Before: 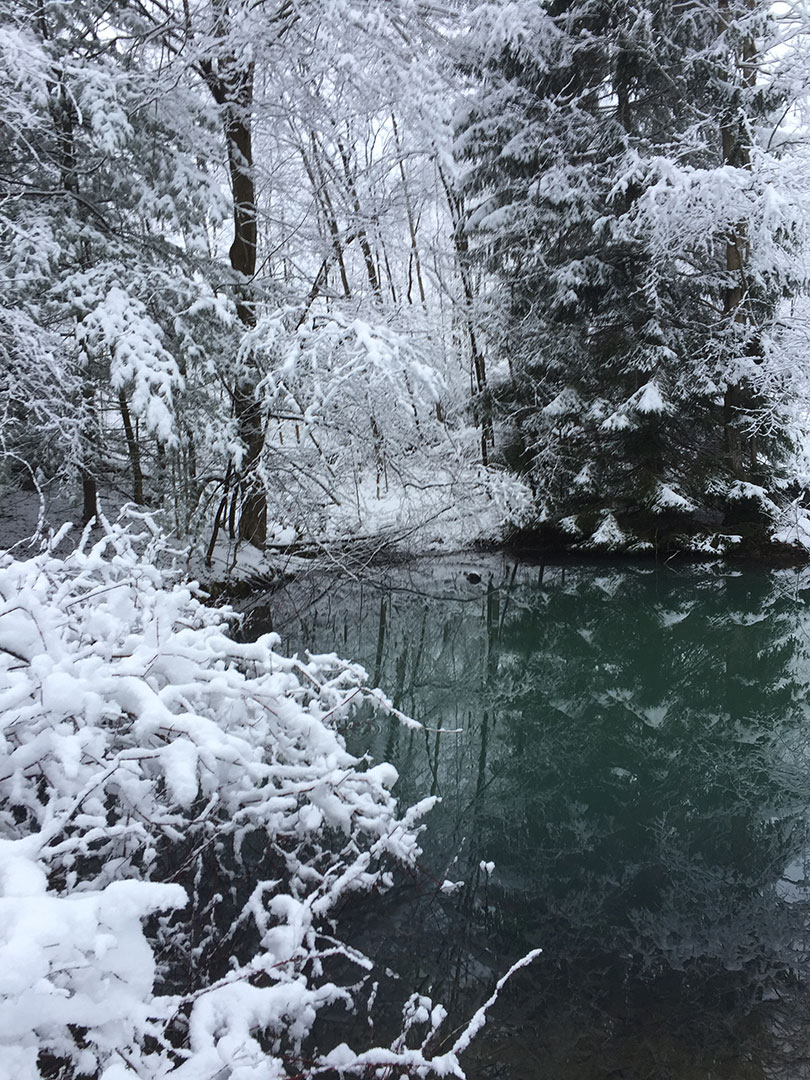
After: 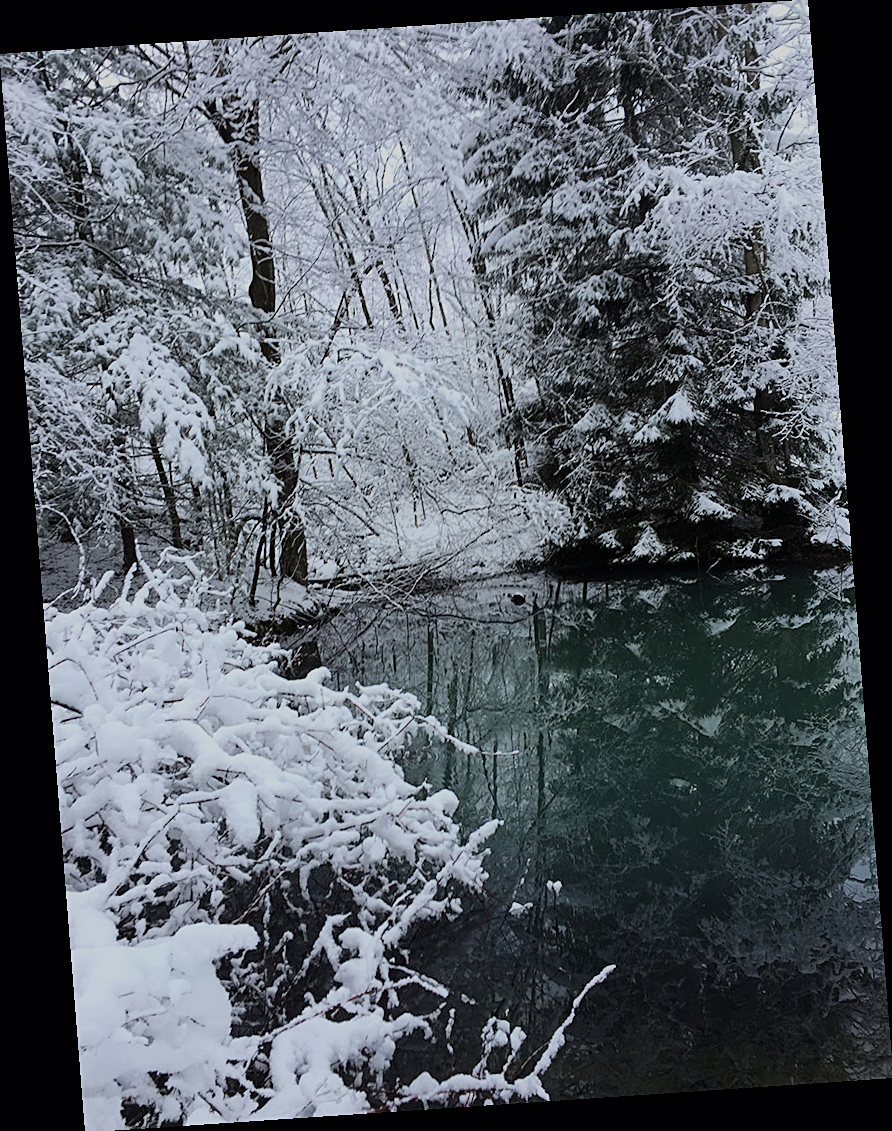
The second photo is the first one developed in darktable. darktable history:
shadows and highlights: shadows -23.08, highlights 46.15, soften with gaussian
sharpen: on, module defaults
rotate and perspective: rotation -4.2°, shear 0.006, automatic cropping off
filmic rgb: black relative exposure -7.65 EV, white relative exposure 4.56 EV, hardness 3.61, color science v6 (2022)
